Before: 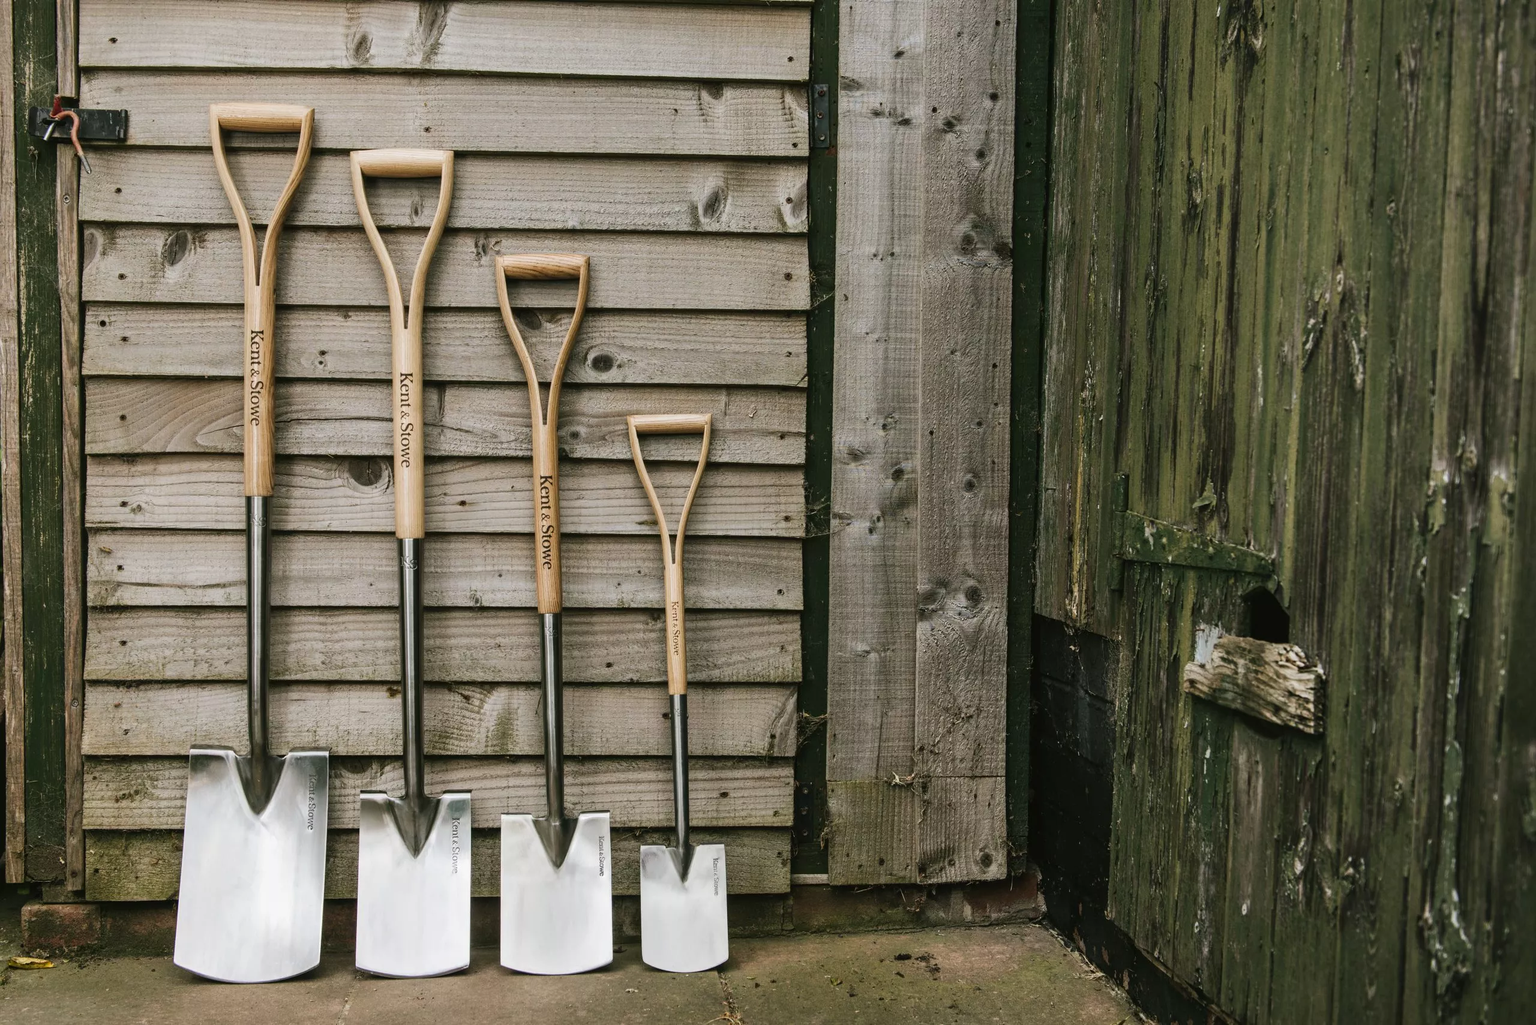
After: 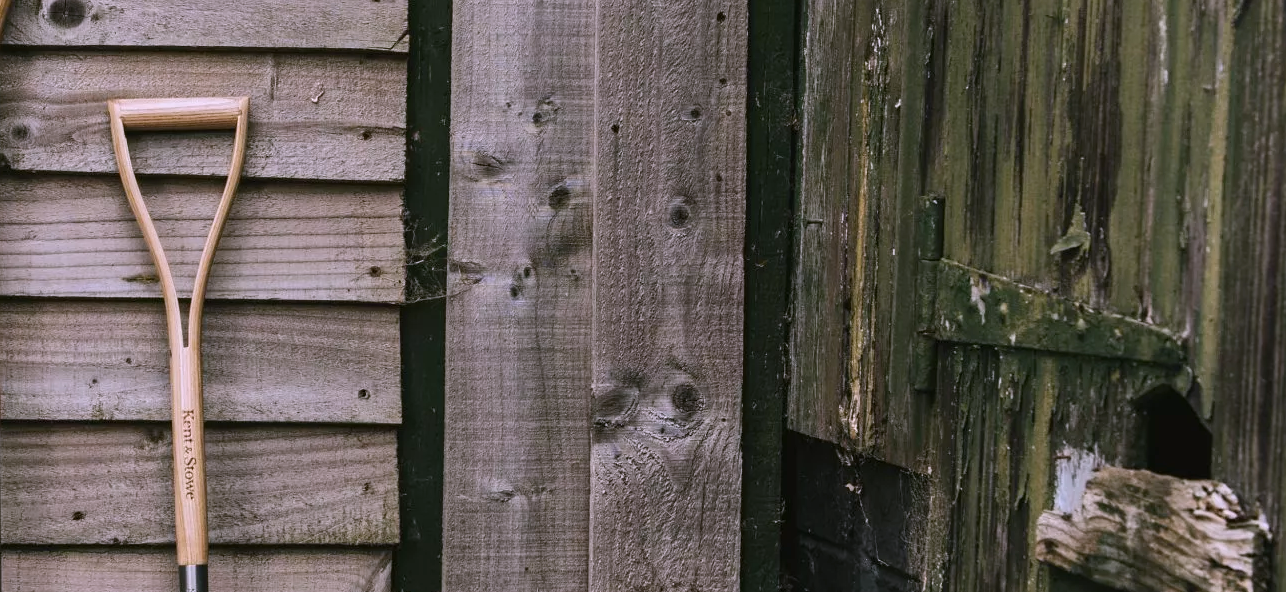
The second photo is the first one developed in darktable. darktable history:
crop: left 36.607%, top 34.735%, right 13.146%, bottom 30.611%
white balance: red 1.042, blue 1.17
